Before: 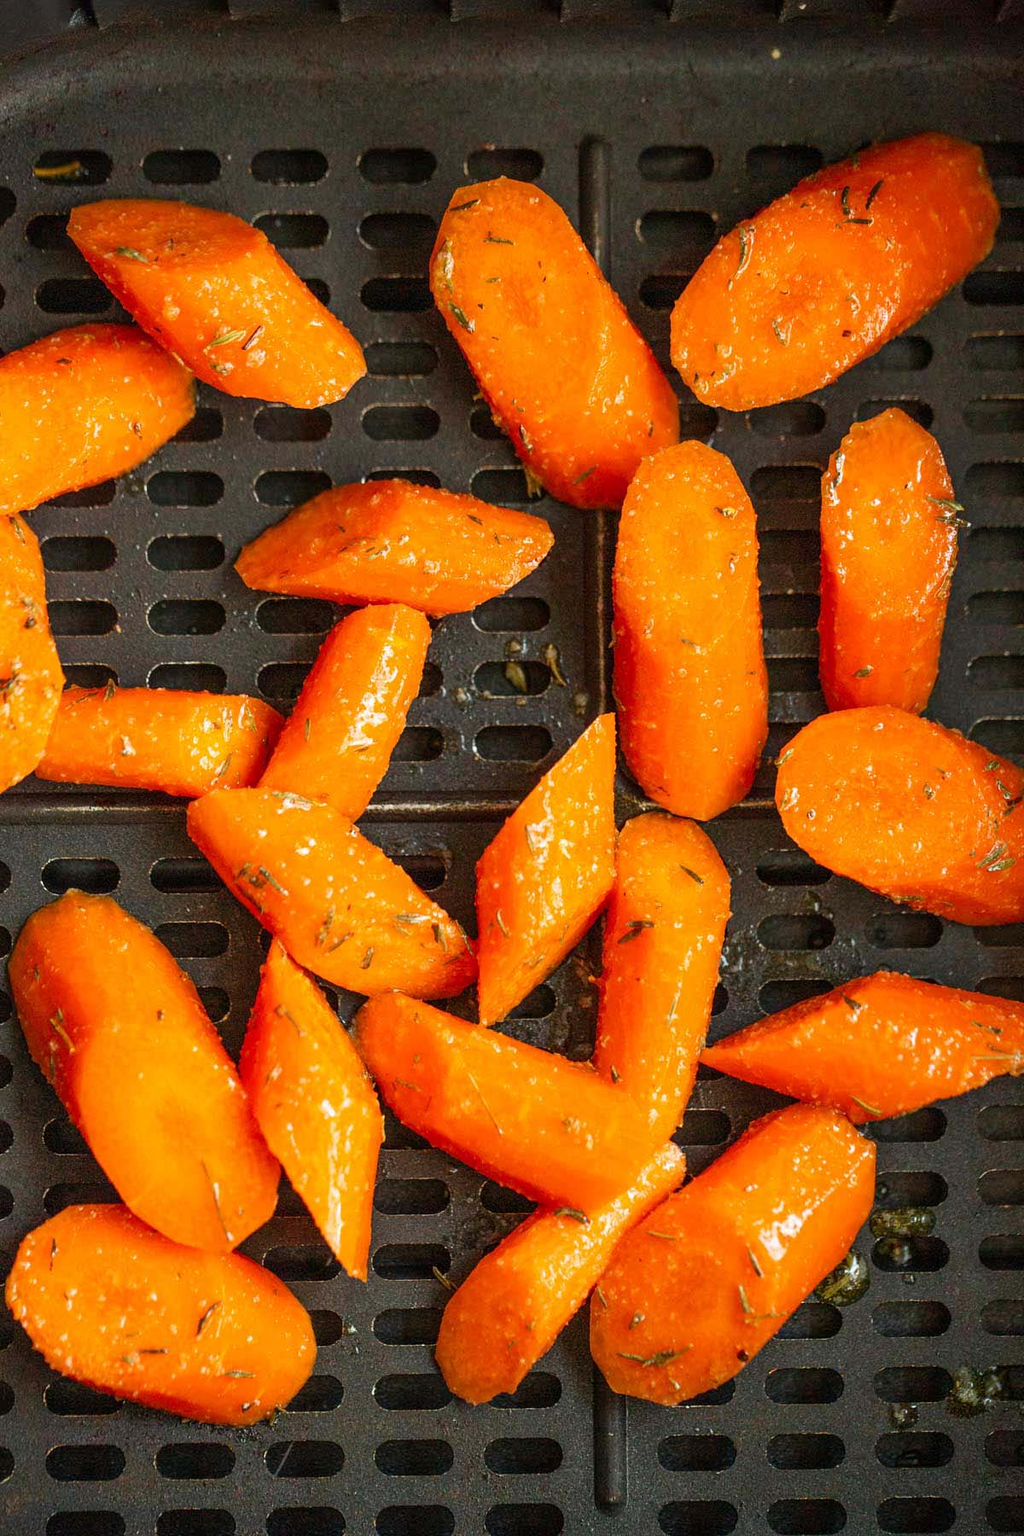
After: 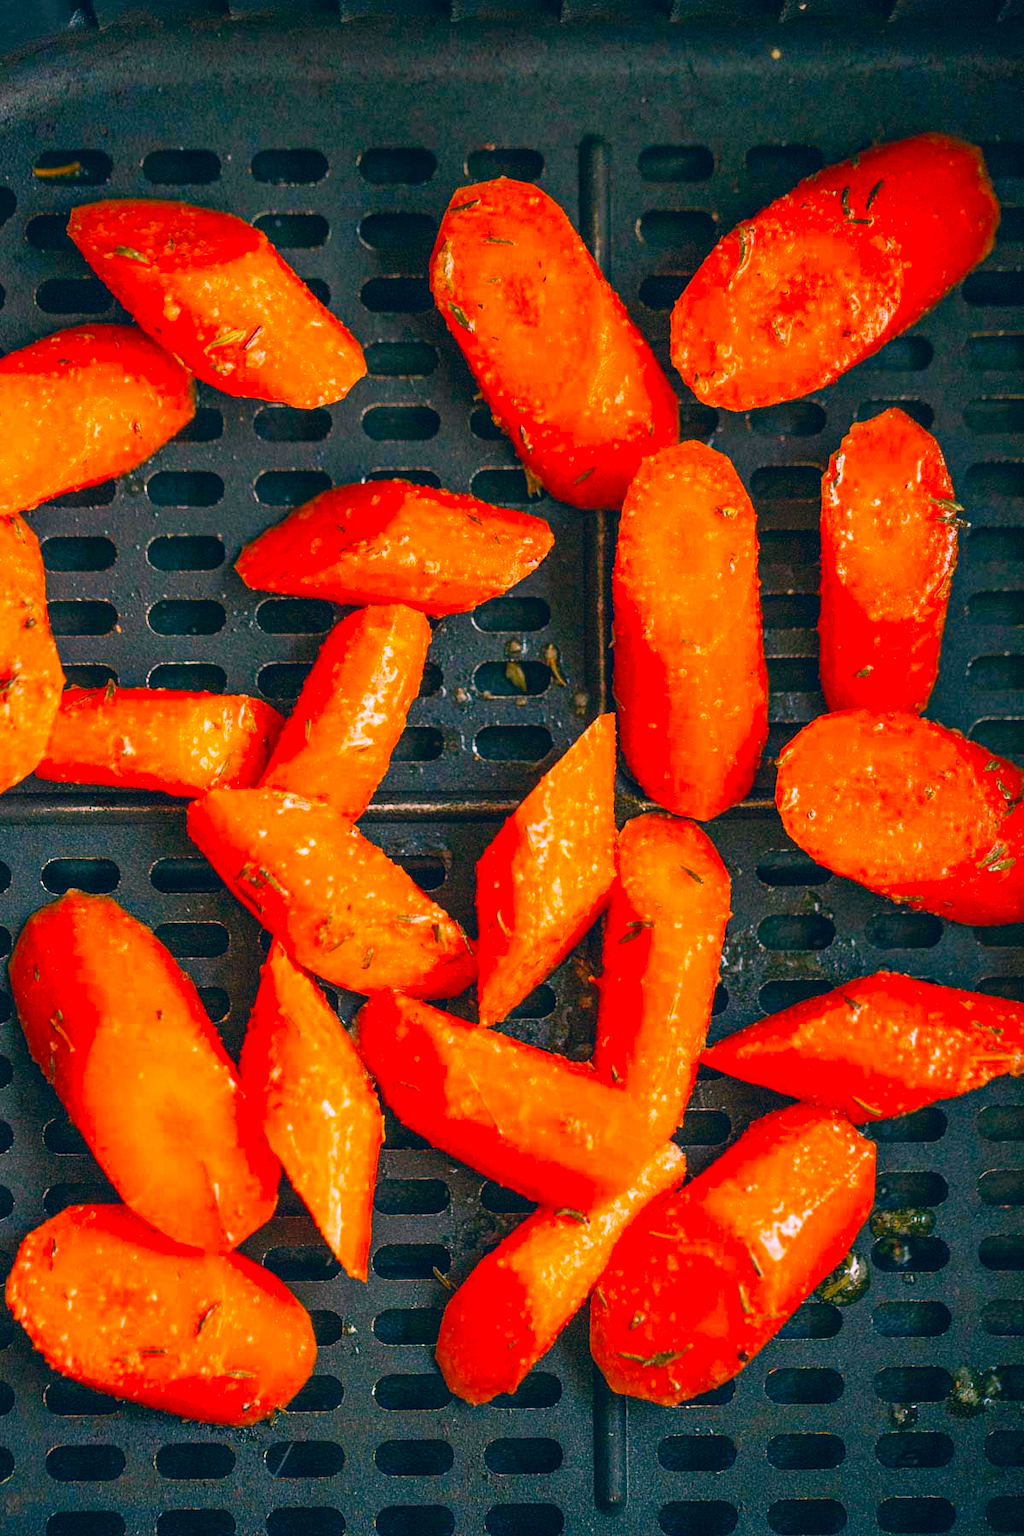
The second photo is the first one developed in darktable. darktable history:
color correction: highlights a* 16.31, highlights b* 0.309, shadows a* -15.44, shadows b* -13.89, saturation 1.49
